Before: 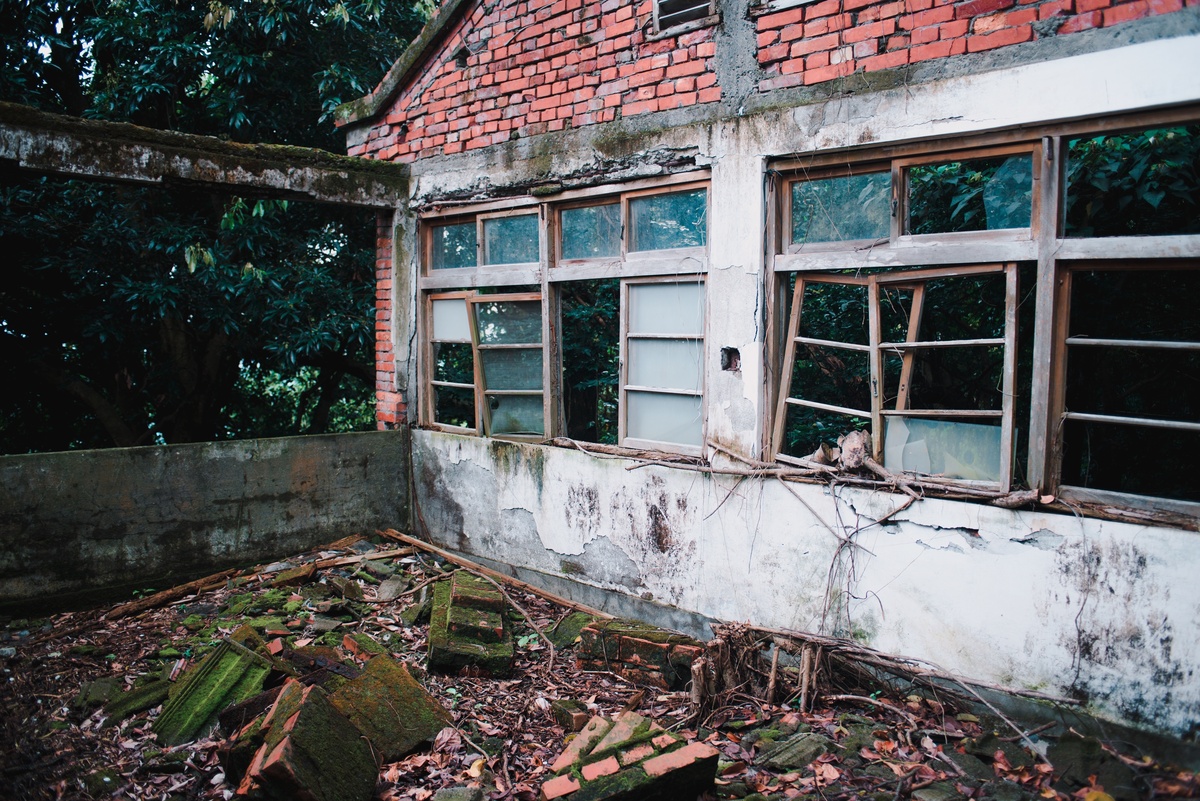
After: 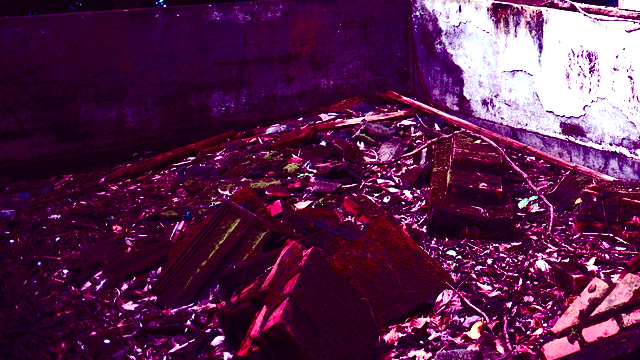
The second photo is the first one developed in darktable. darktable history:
contrast brightness saturation: contrast 0.24, brightness -0.24, saturation 0.14
crop and rotate: top 54.778%, right 46.61%, bottom 0.159%
exposure: black level correction 0, exposure 0.95 EV, compensate exposure bias true, compensate highlight preservation false
color balance: mode lift, gamma, gain (sRGB), lift [1, 1, 0.101, 1]
